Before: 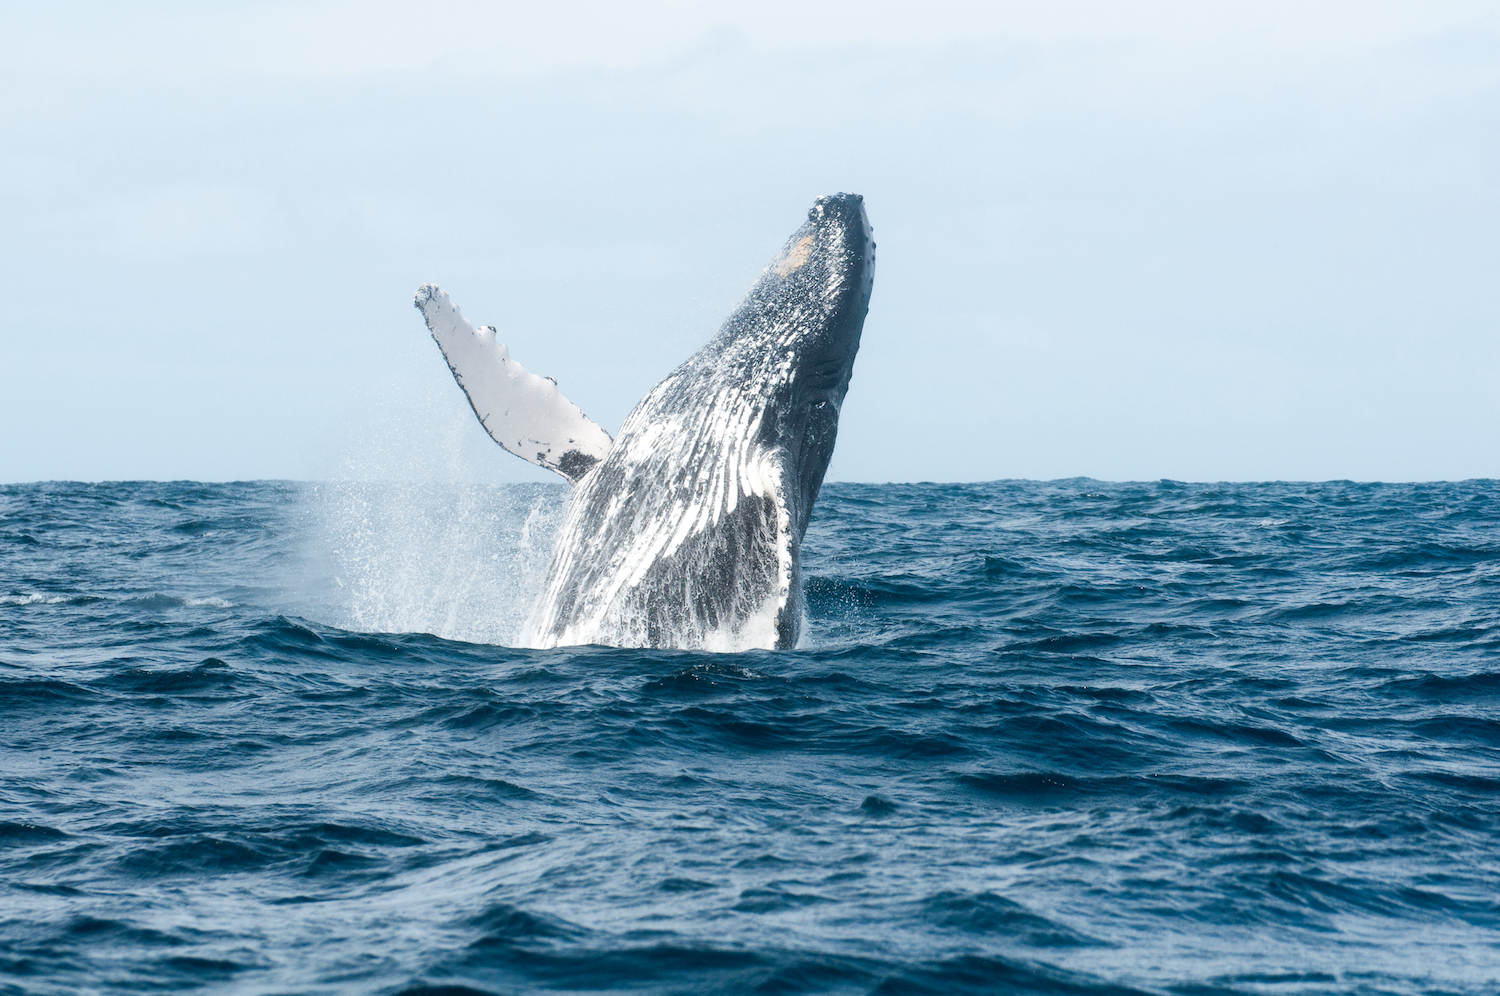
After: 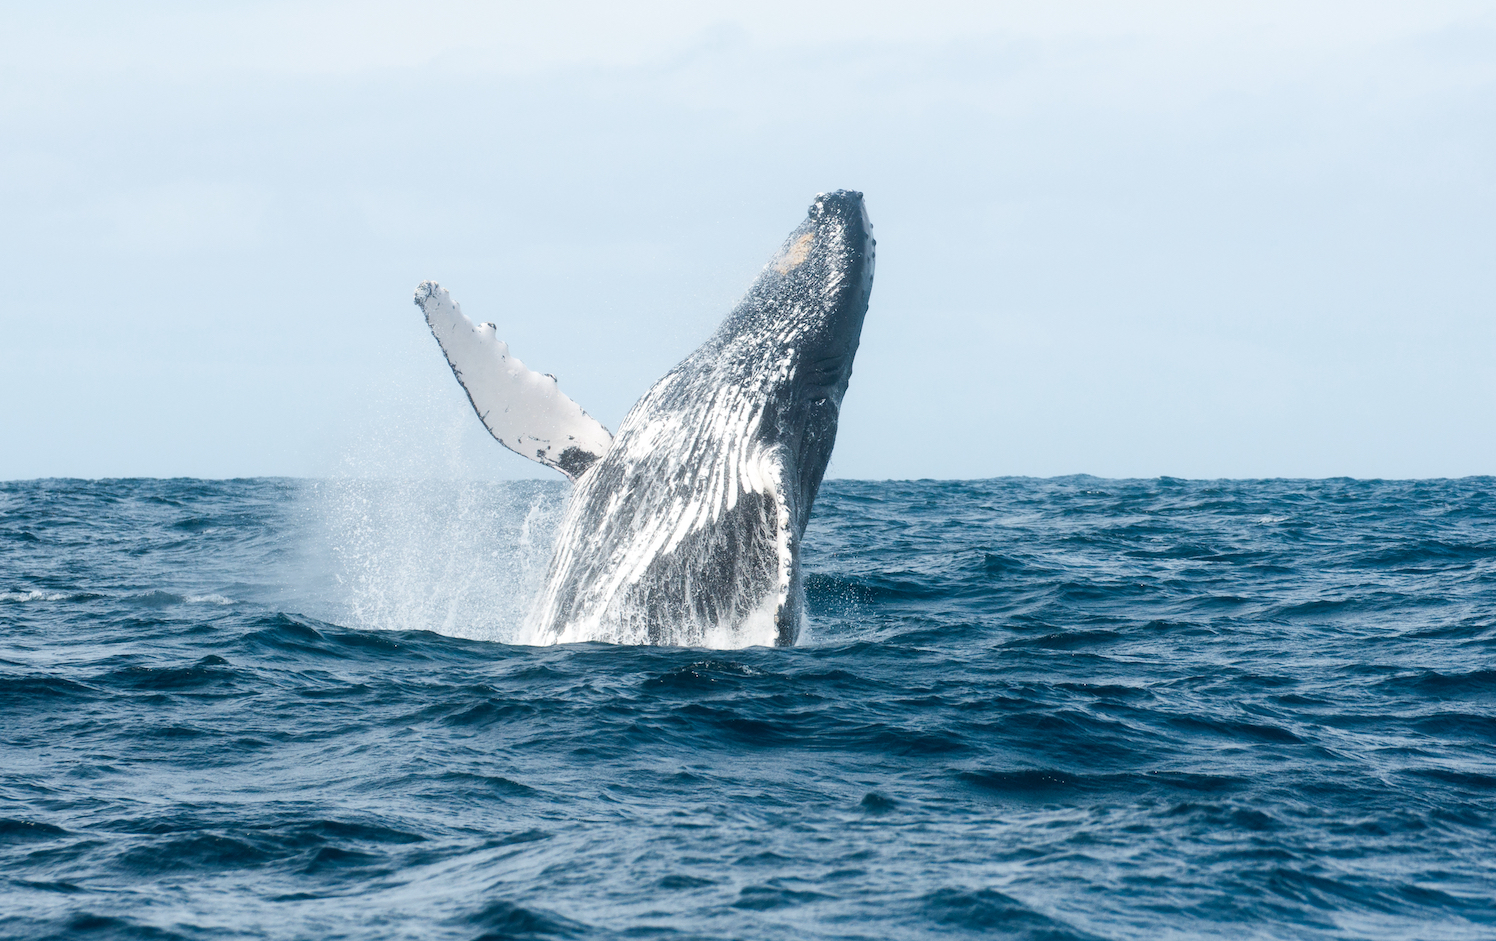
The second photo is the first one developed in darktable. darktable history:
crop: top 0.391%, right 0.259%, bottom 5.095%
